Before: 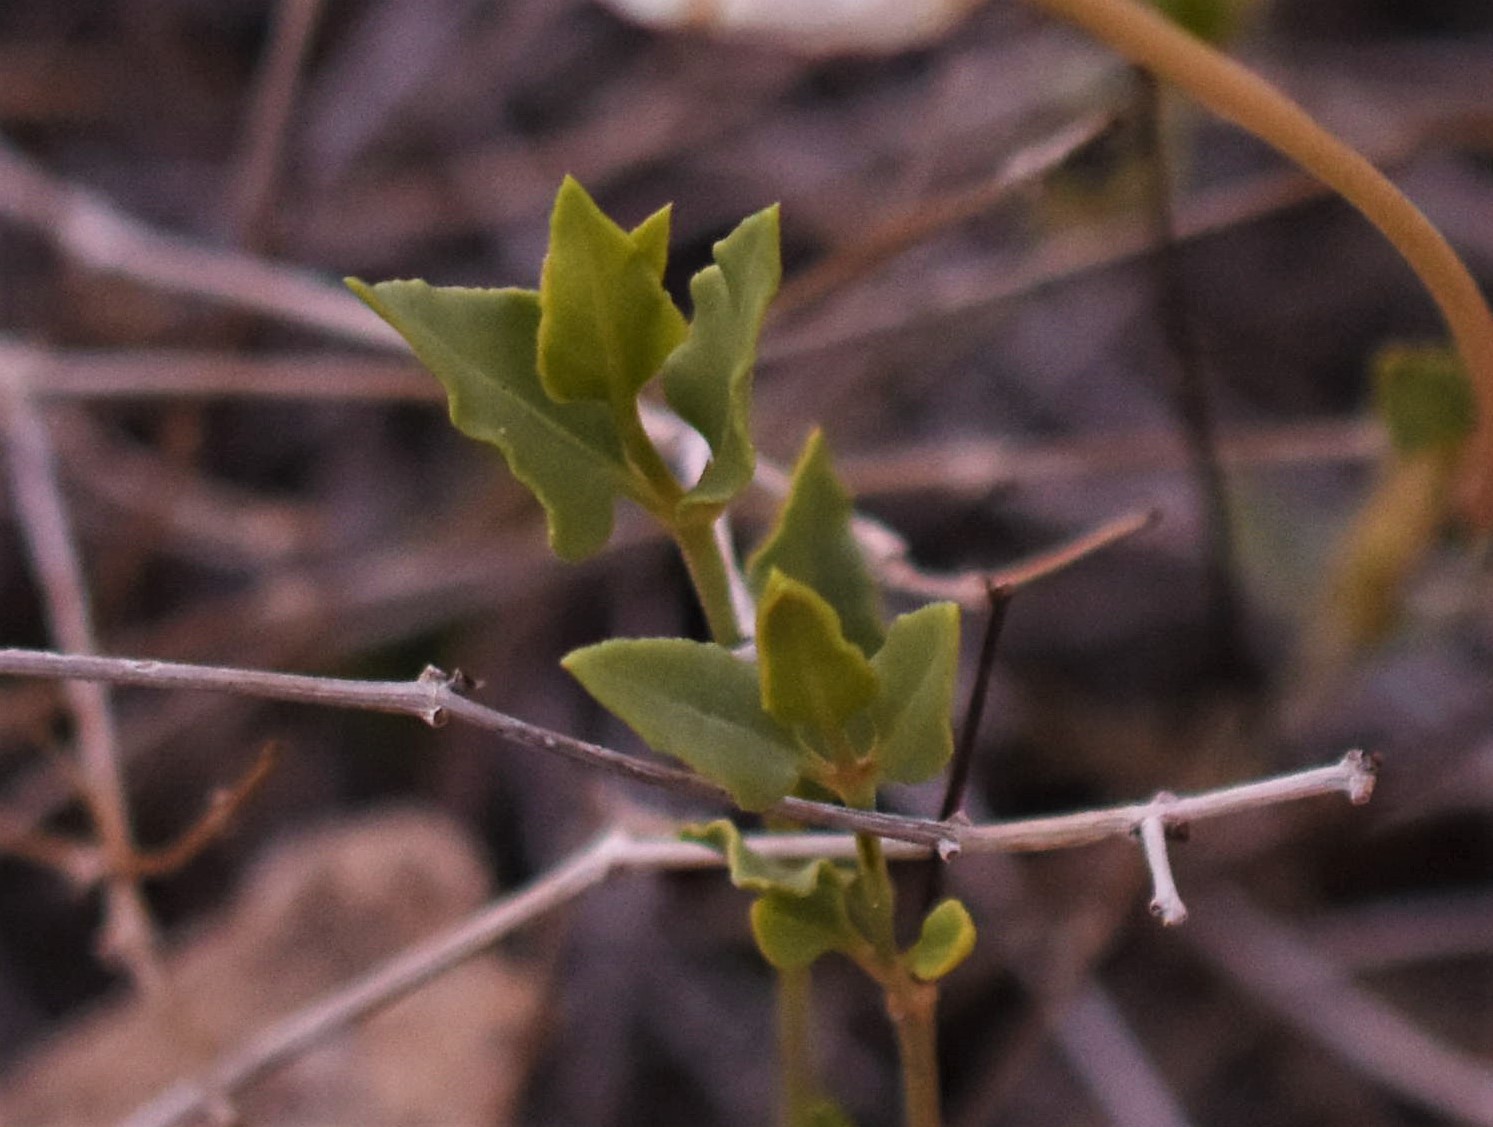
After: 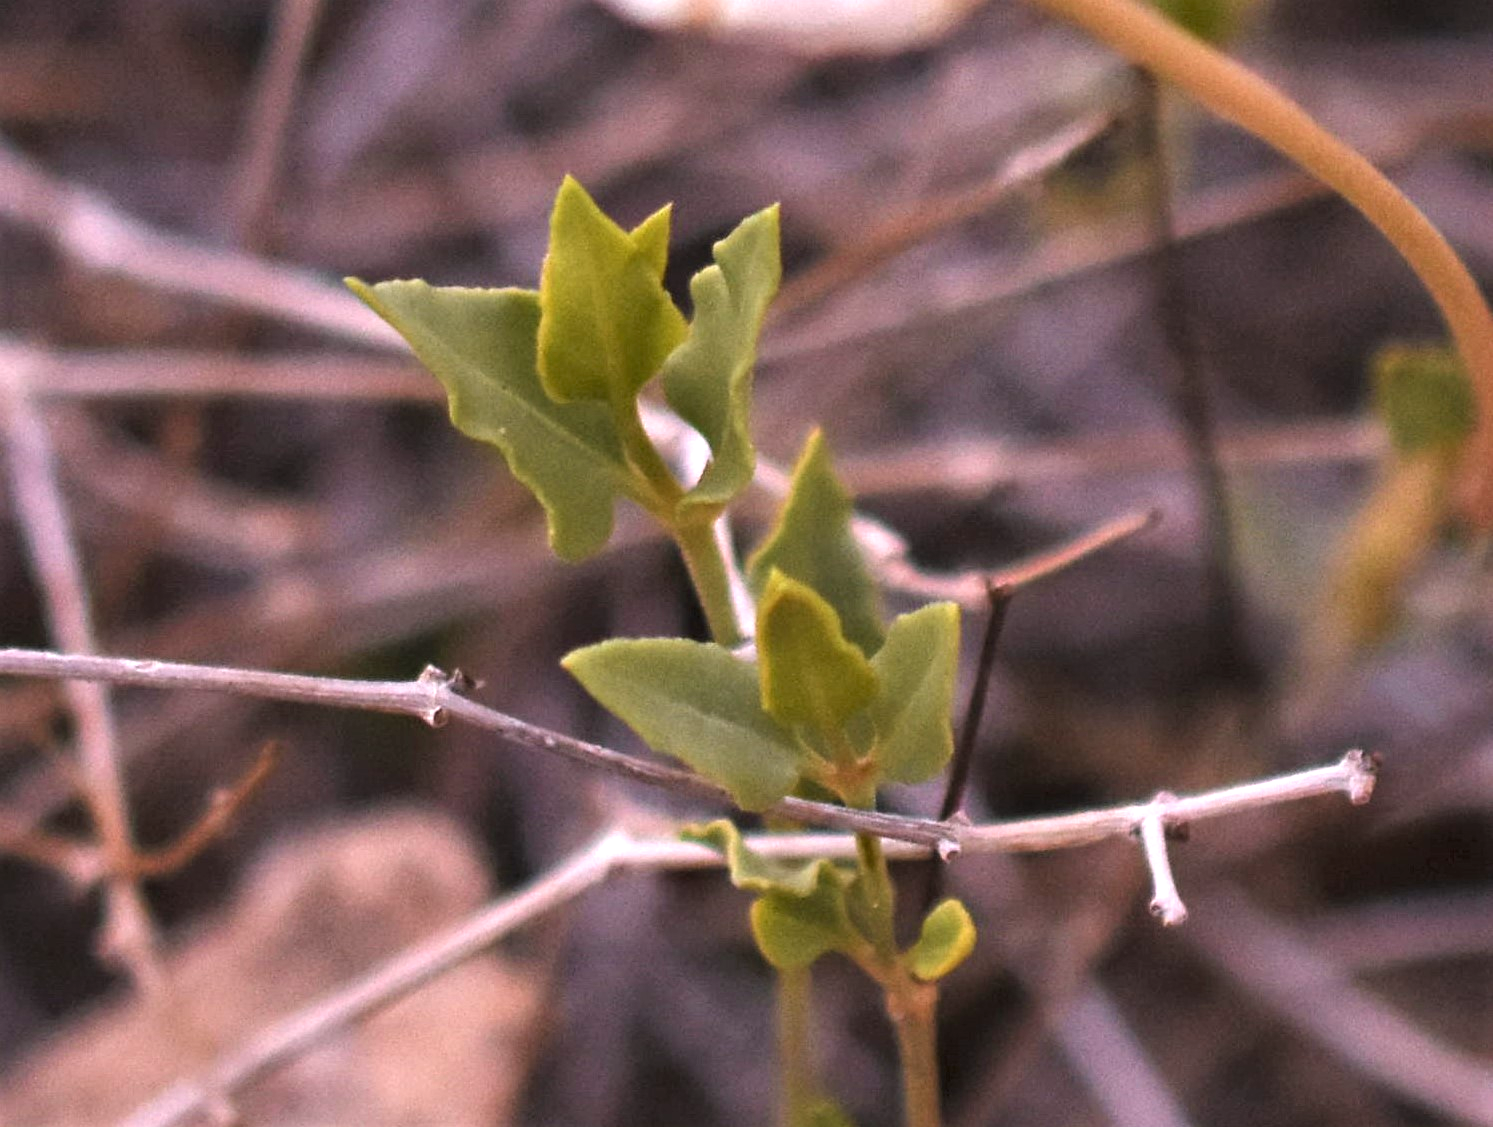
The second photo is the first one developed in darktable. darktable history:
exposure: black level correction 0, exposure 1 EV, compensate highlight preservation false
color correction: highlights a* 3.09, highlights b* -1.4, shadows a* -0.077, shadows b* 2.27, saturation 0.976
